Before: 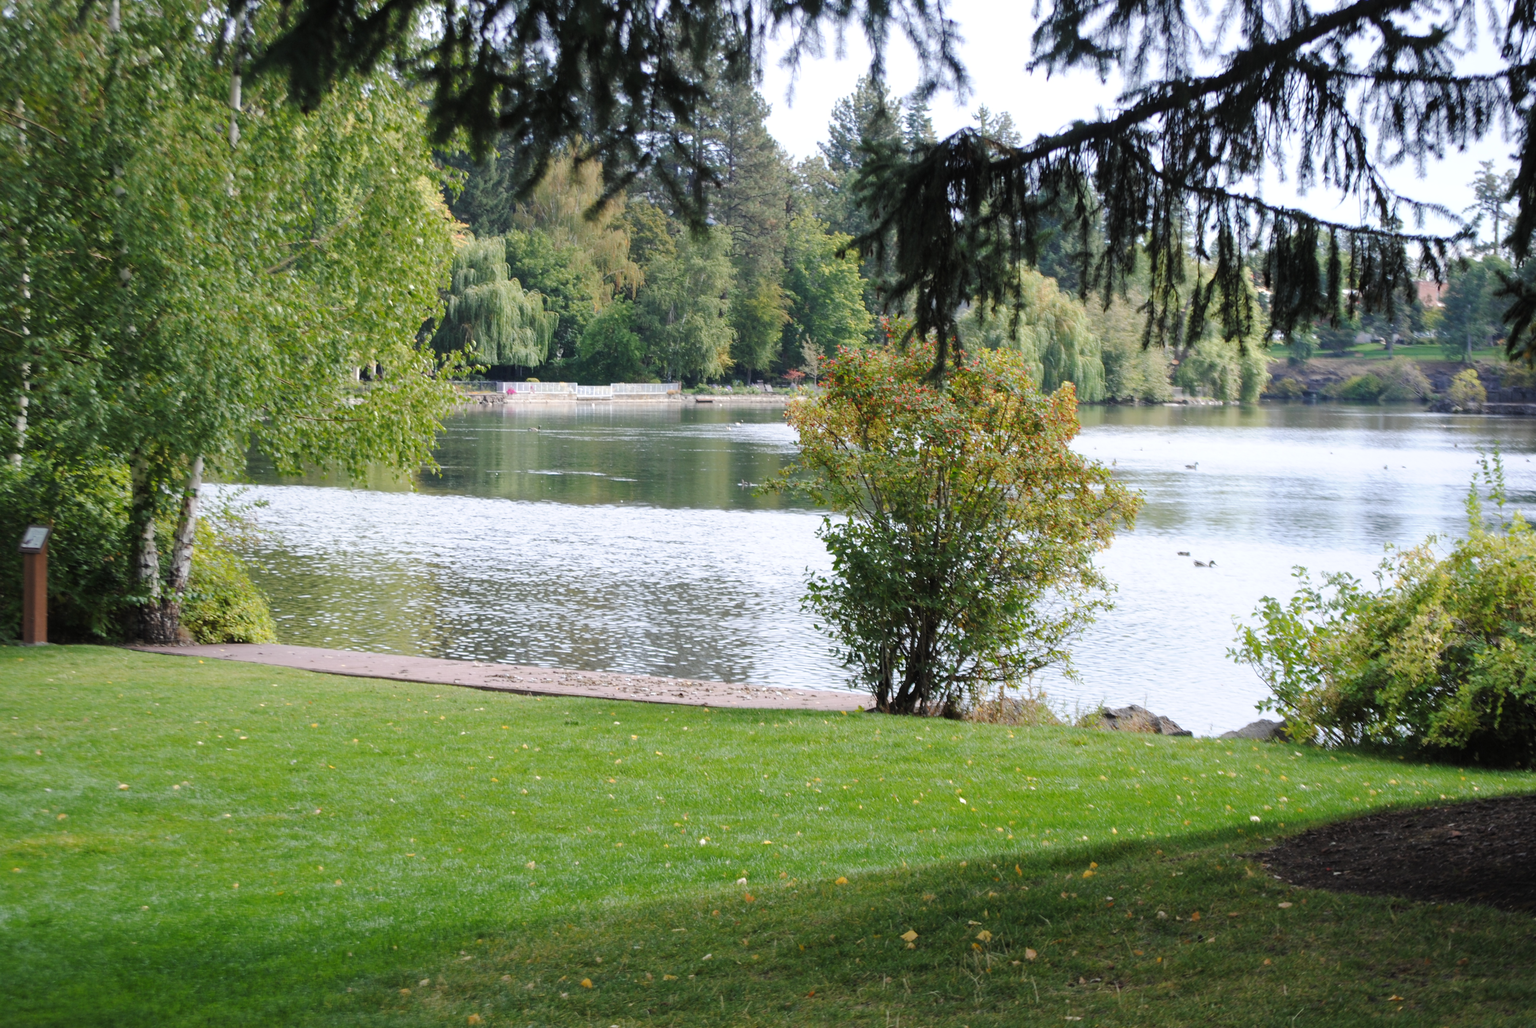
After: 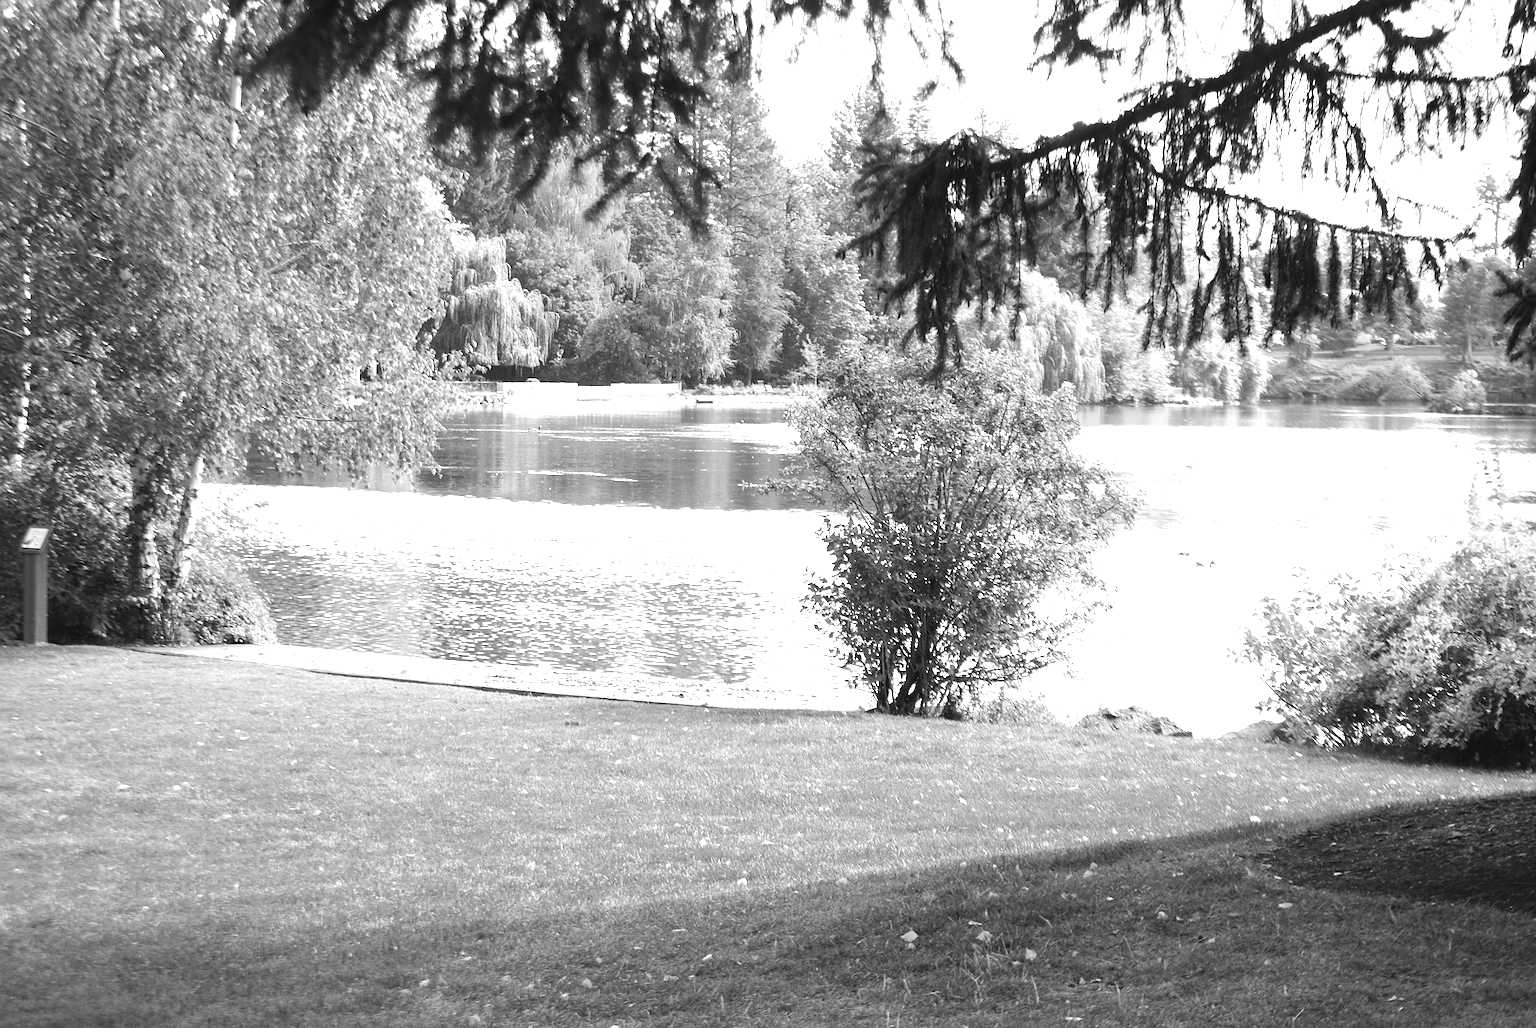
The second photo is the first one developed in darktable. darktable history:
exposure: black level correction 0, exposure 1.326 EV, compensate highlight preservation false
sharpen: on, module defaults
color calibration: output gray [0.22, 0.42, 0.37, 0], gray › normalize channels true, illuminant as shot in camera, x 0.358, y 0.373, temperature 4628.91 K, gamut compression 0.019
